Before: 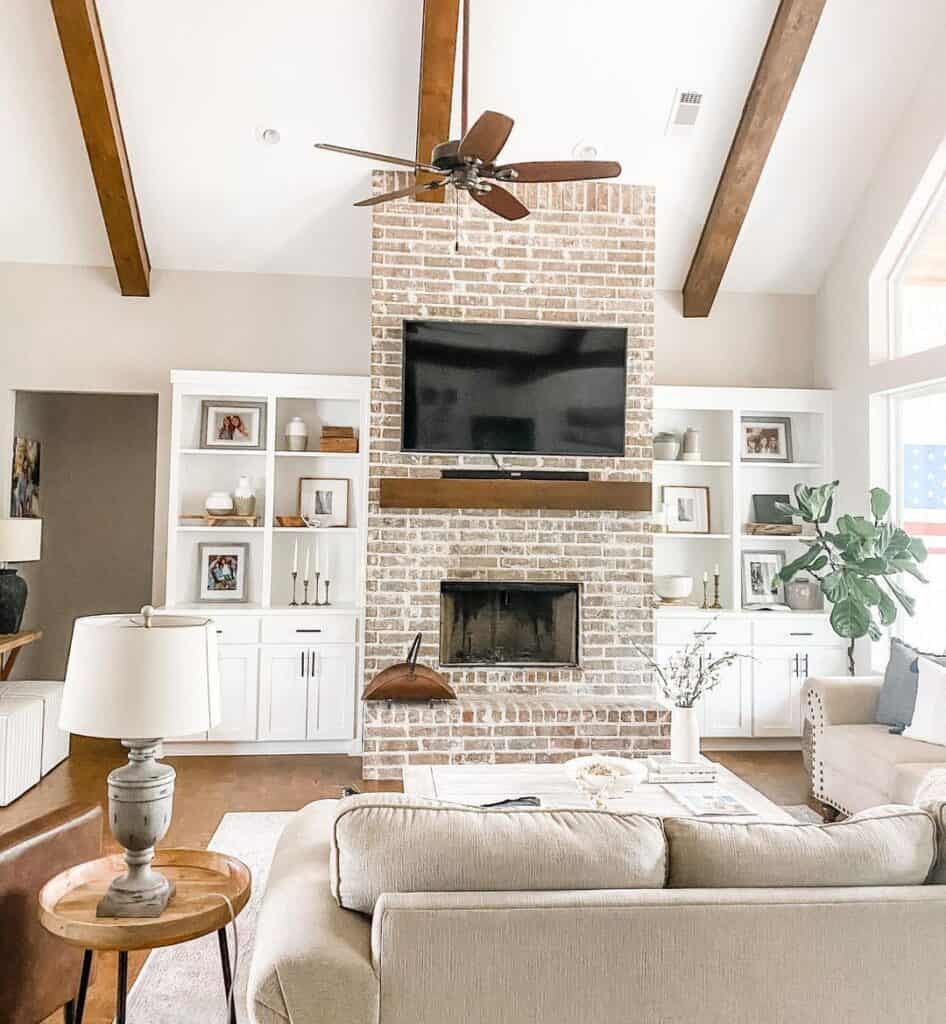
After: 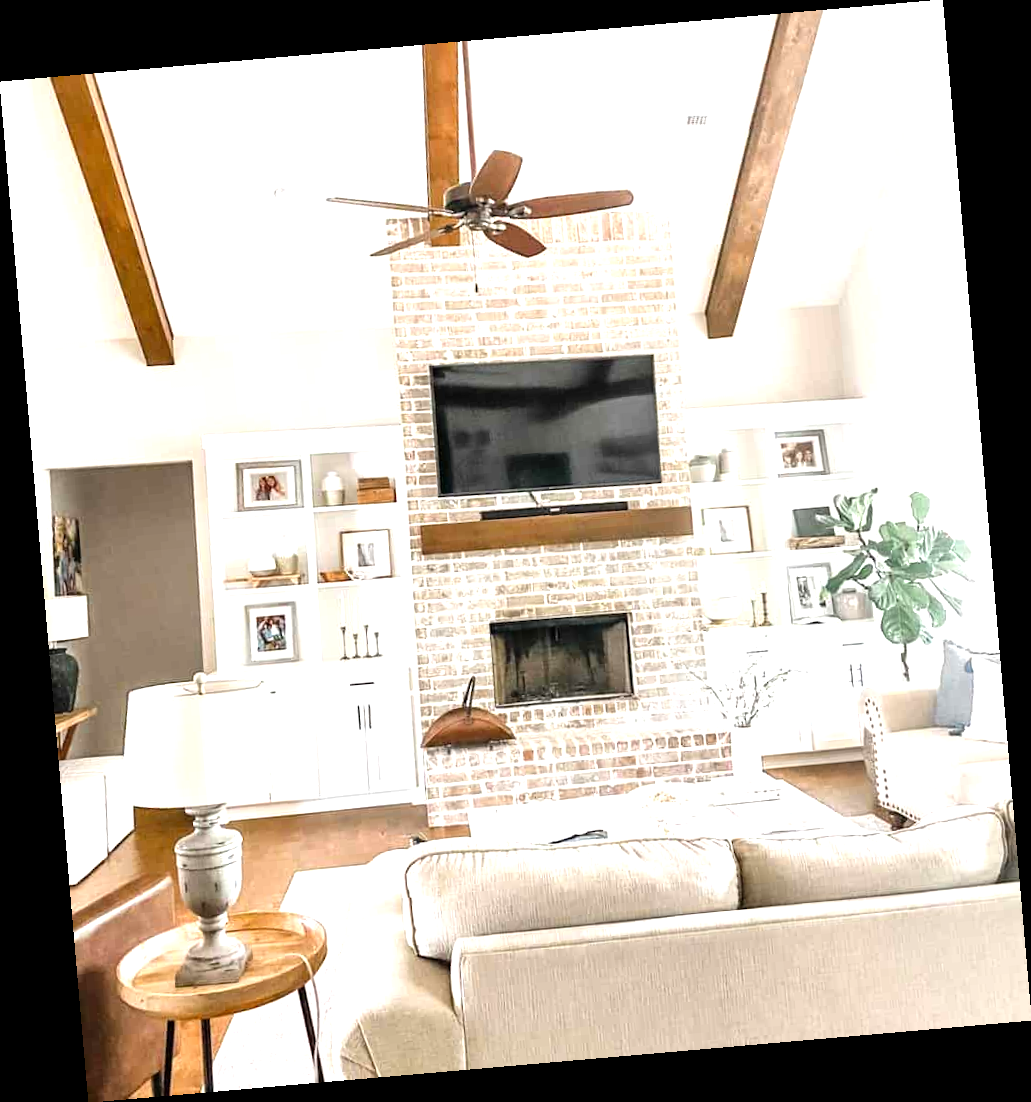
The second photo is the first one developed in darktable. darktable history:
levels: levels [0, 0.394, 0.787]
color balance: mode lift, gamma, gain (sRGB)
rotate and perspective: rotation -4.98°, automatic cropping off
